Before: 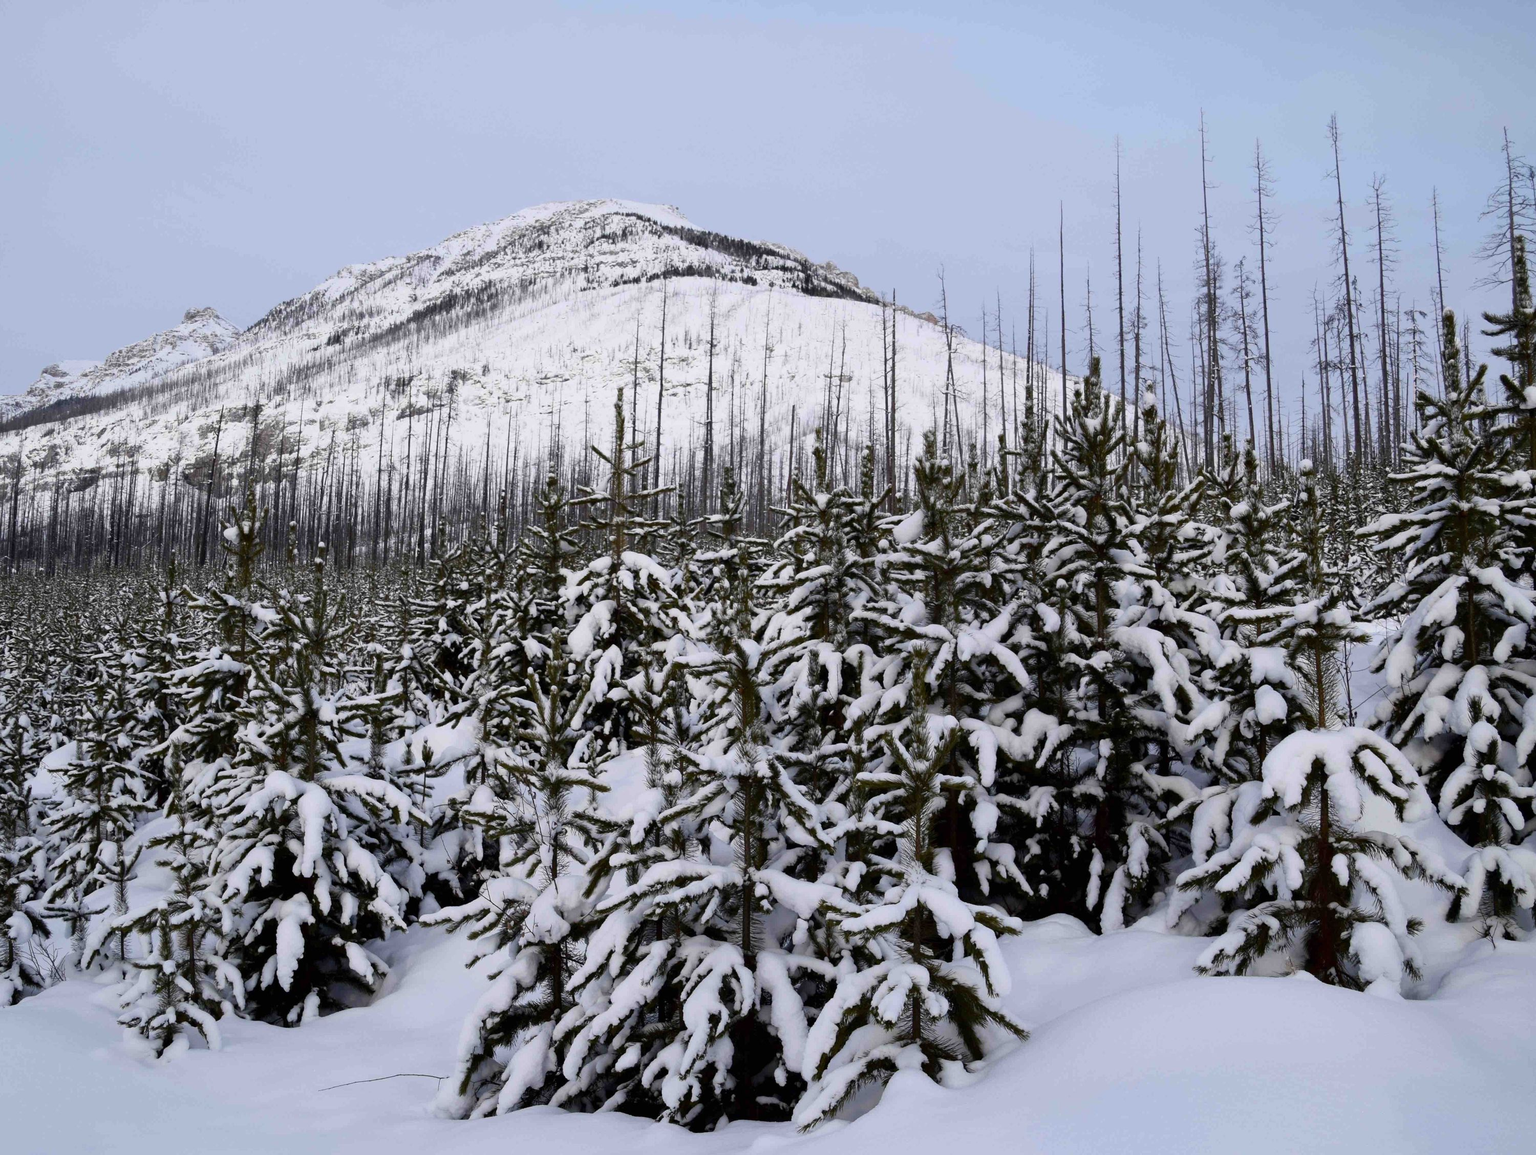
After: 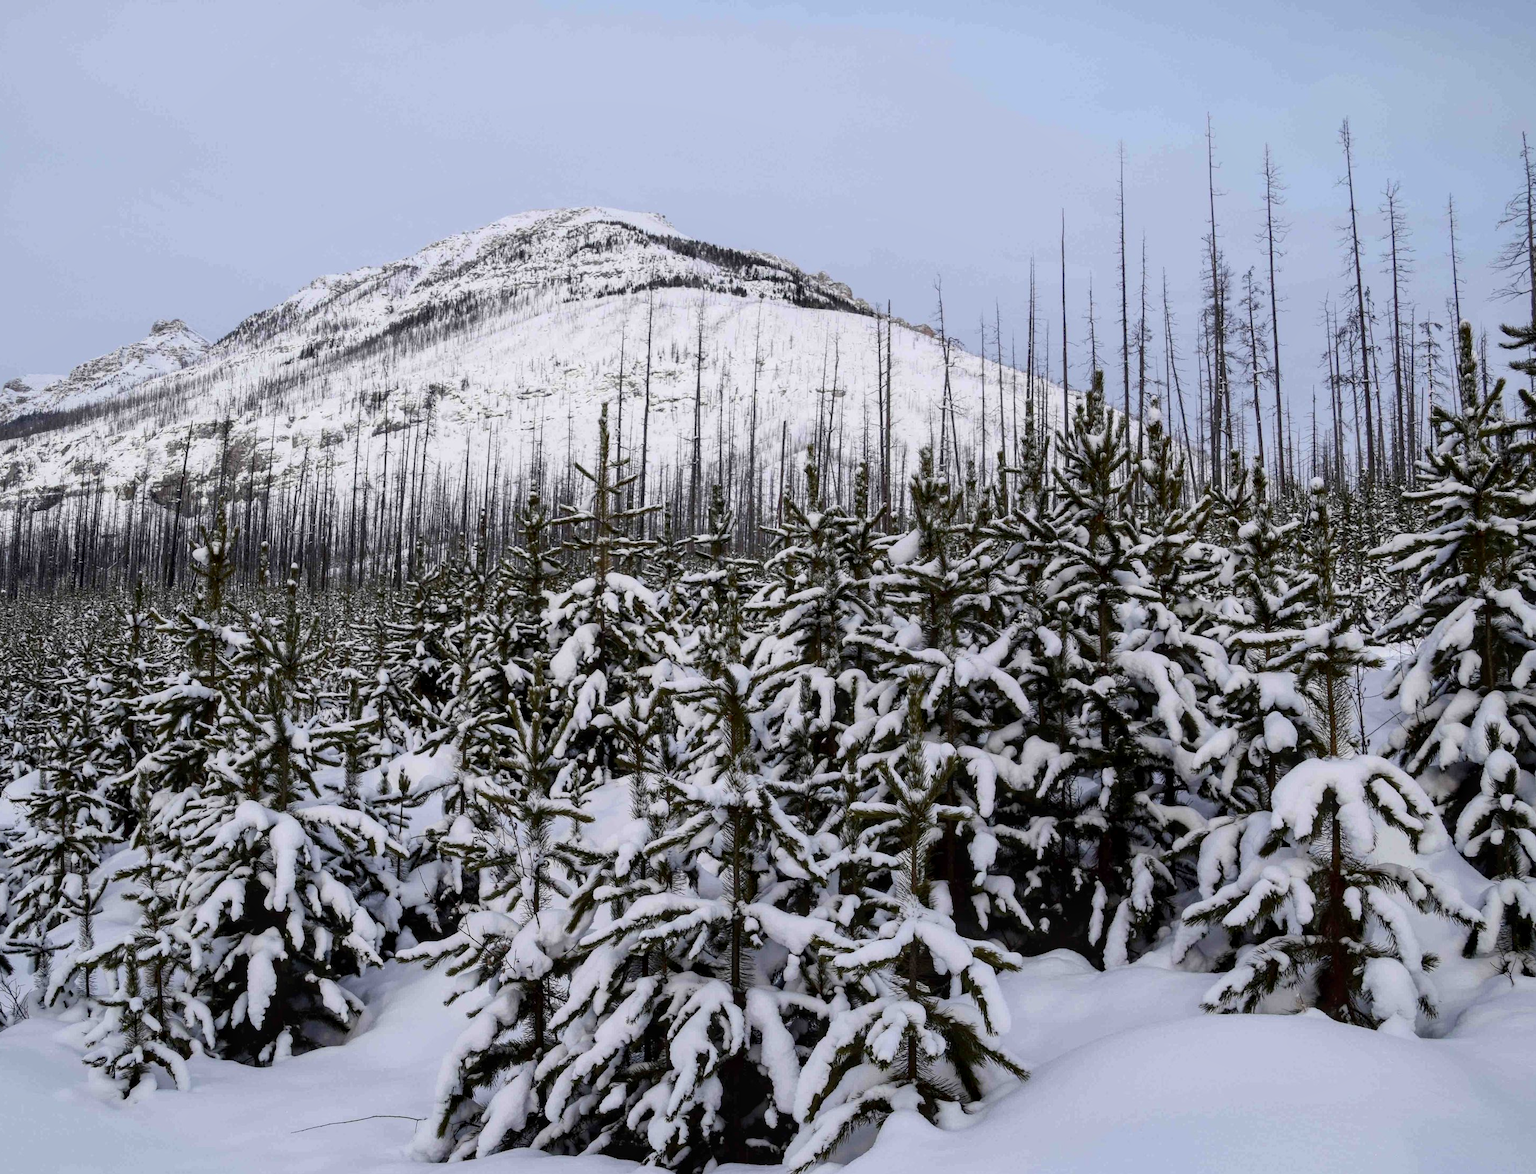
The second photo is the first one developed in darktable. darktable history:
crop and rotate: left 2.523%, right 1.184%, bottom 2.05%
local contrast: on, module defaults
